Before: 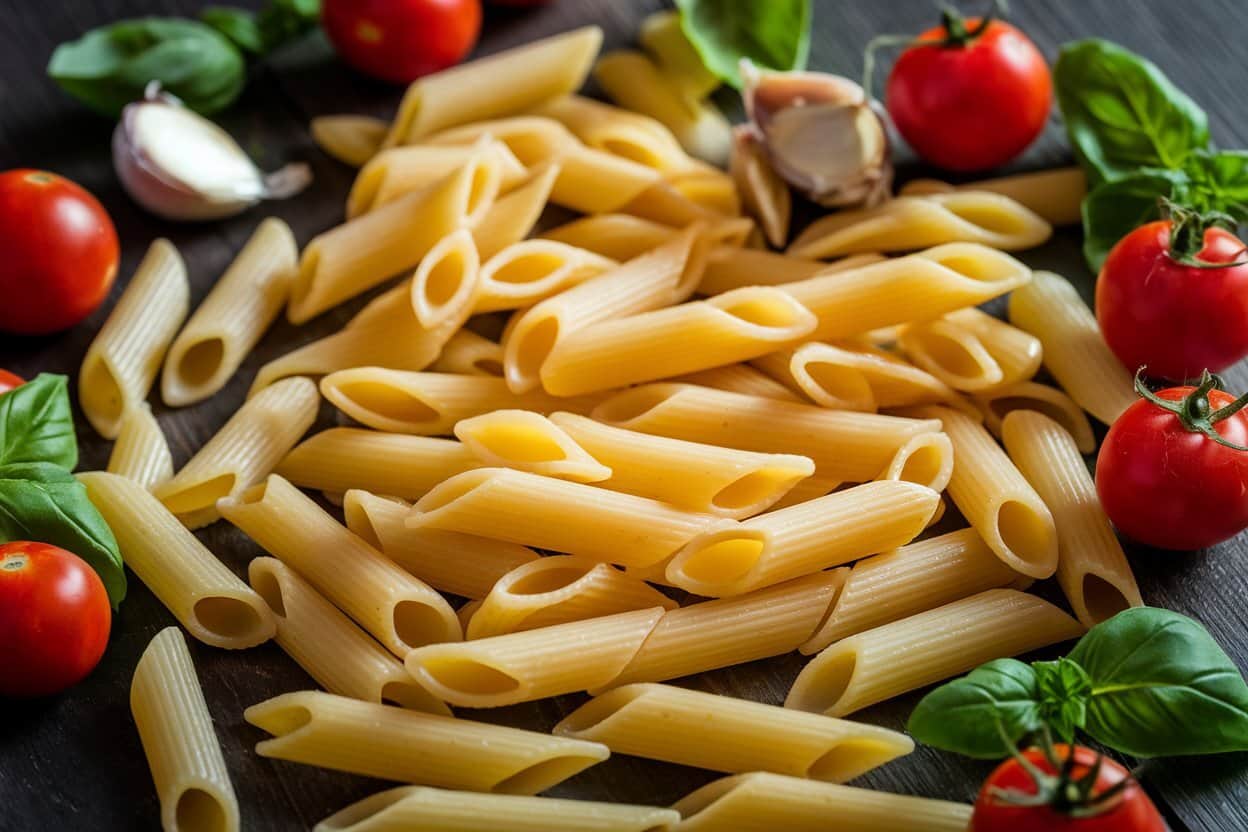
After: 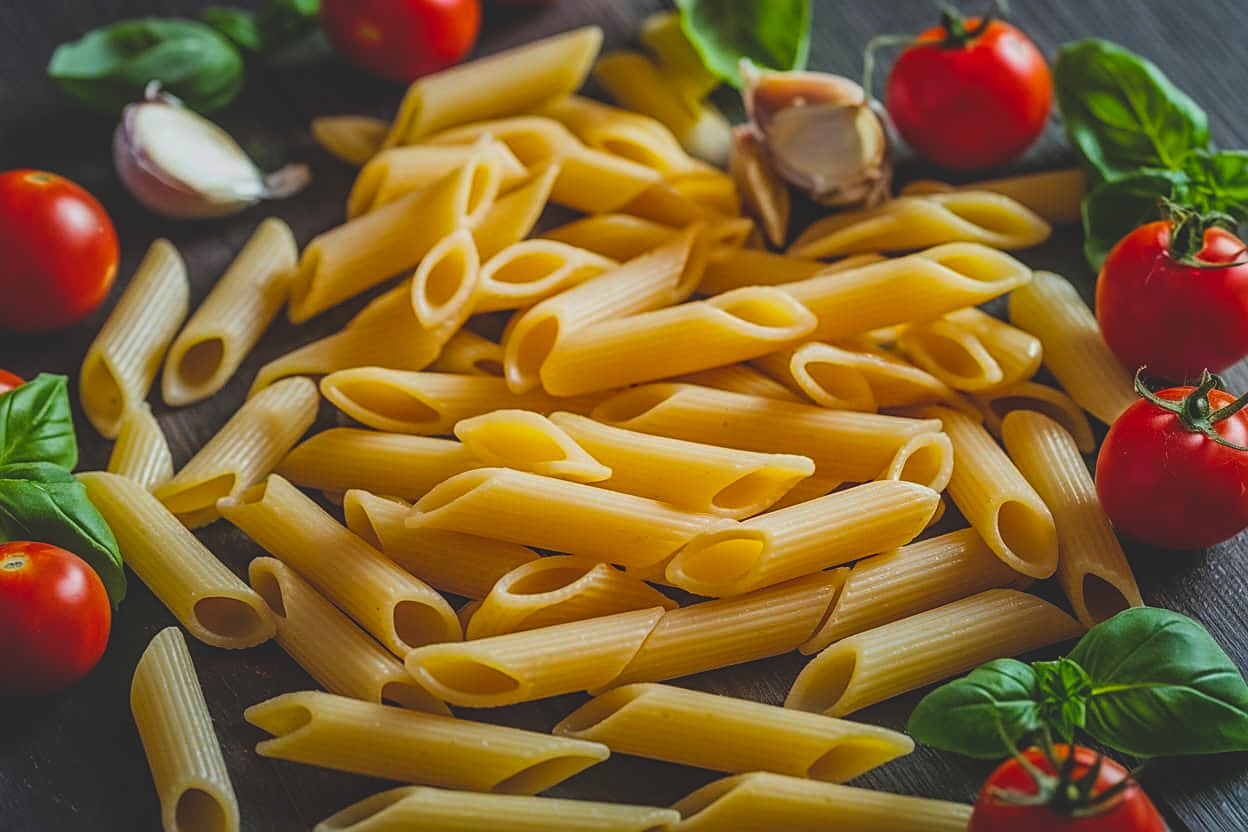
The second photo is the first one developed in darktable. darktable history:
sharpen: on, module defaults
exposure: black level correction -0.035, exposure -0.498 EV, compensate exposure bias true, compensate highlight preservation false
local contrast: on, module defaults
color balance rgb: perceptual saturation grading › global saturation 30.623%, global vibrance 20%
tone equalizer: edges refinement/feathering 500, mask exposure compensation -1.57 EV, preserve details no
